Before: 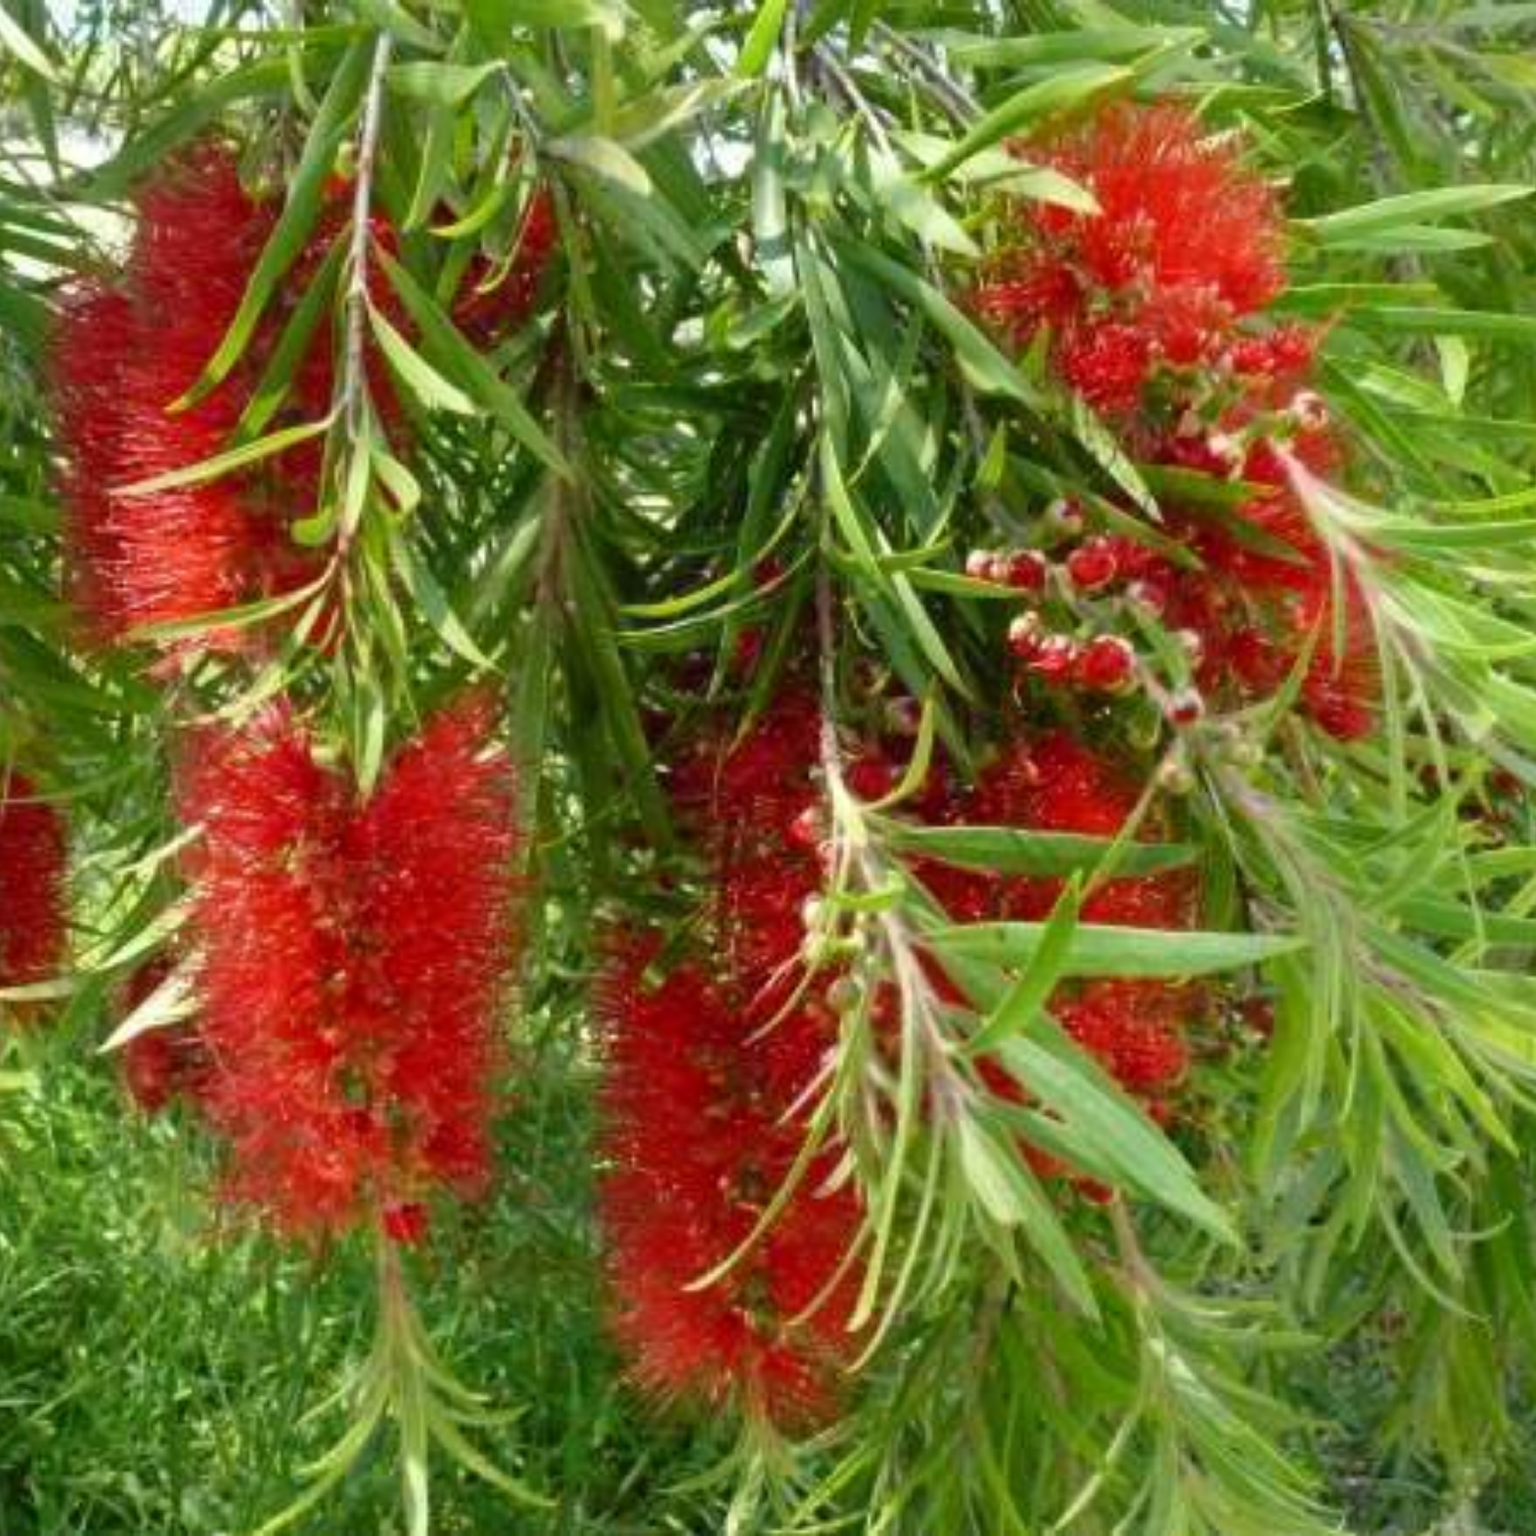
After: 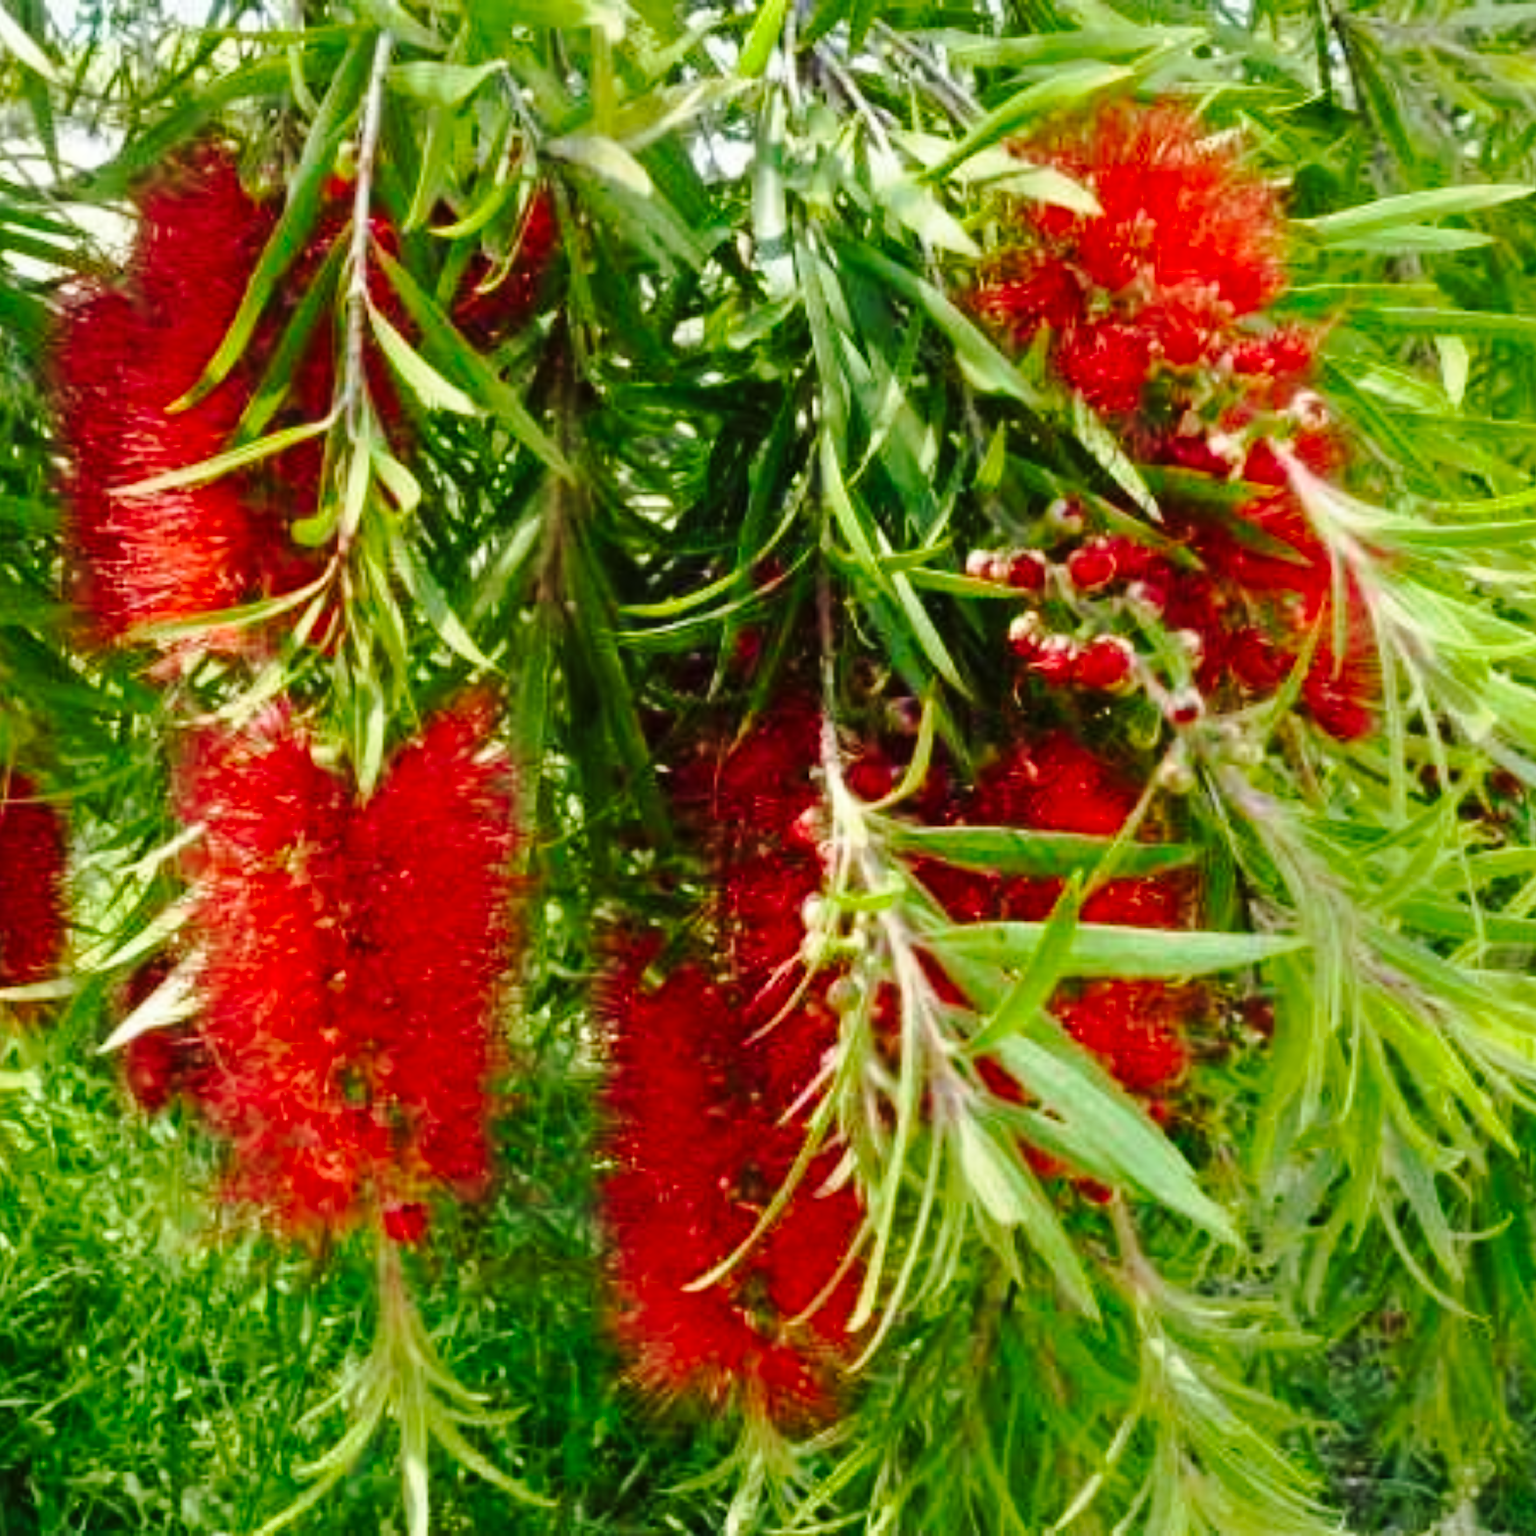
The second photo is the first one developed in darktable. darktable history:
tone curve: curves: ch0 [(0, 0) (0.003, 0.002) (0.011, 0.009) (0.025, 0.021) (0.044, 0.037) (0.069, 0.058) (0.1, 0.084) (0.136, 0.114) (0.177, 0.149) (0.224, 0.188) (0.277, 0.232) (0.335, 0.281) (0.399, 0.341) (0.468, 0.416) (0.543, 0.496) (0.623, 0.574) (0.709, 0.659) (0.801, 0.754) (0.898, 0.876) (1, 1)], preserve colors none
base curve: curves: ch0 [(0, 0) (0.036, 0.025) (0.121, 0.166) (0.206, 0.329) (0.605, 0.79) (1, 1)], preserve colors none
